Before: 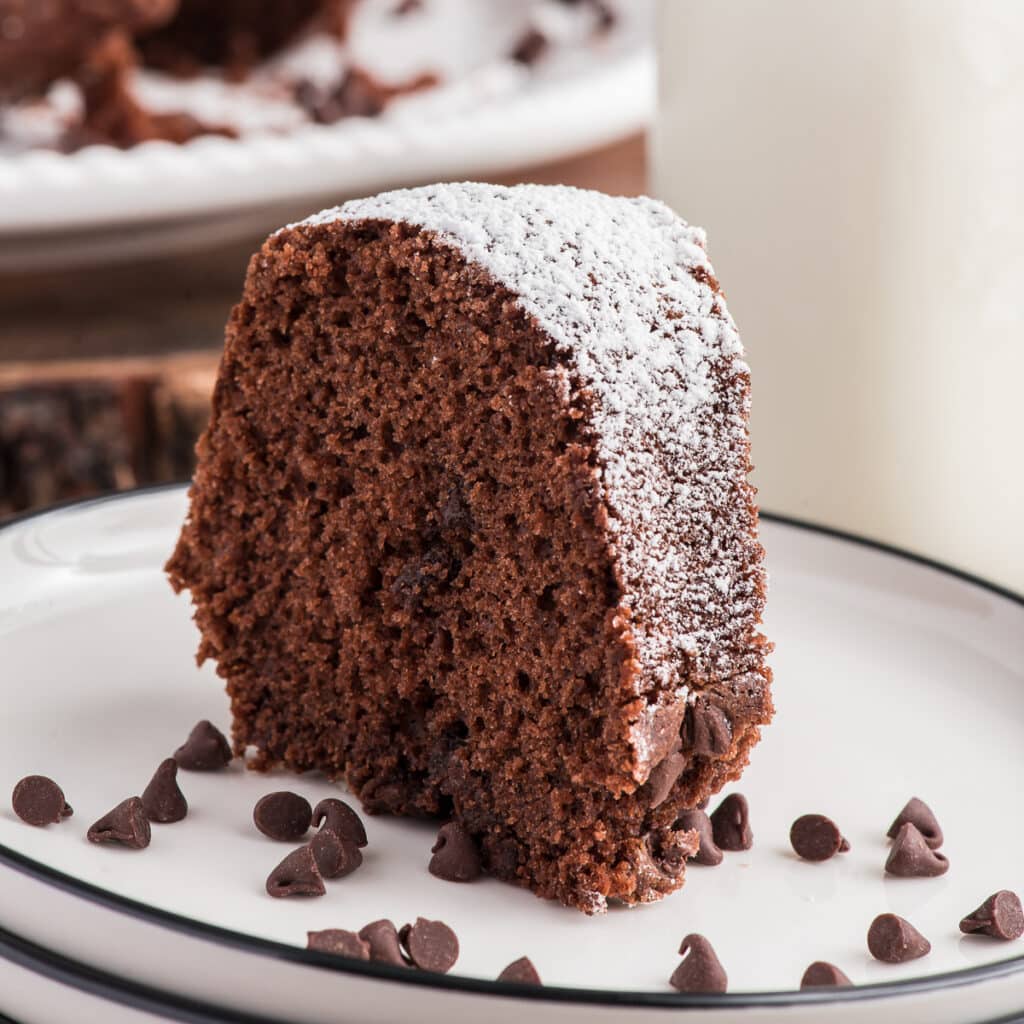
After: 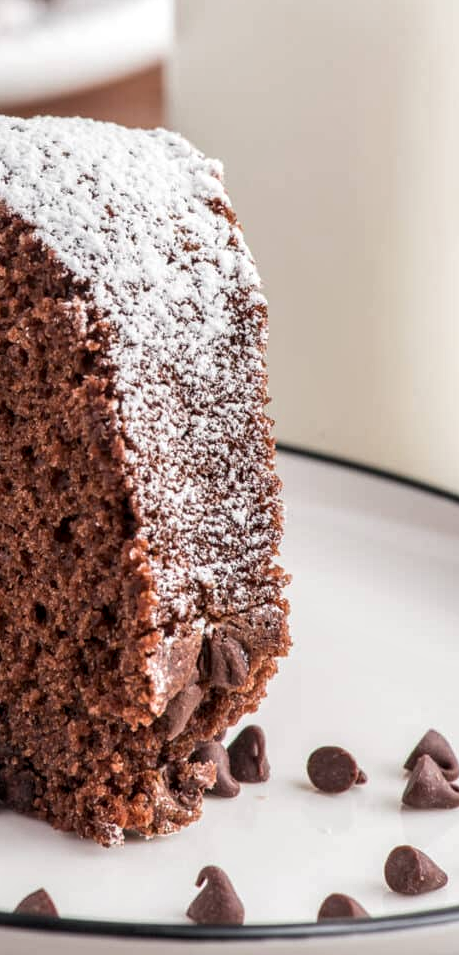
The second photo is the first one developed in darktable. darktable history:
crop: left 47.175%, top 6.72%, right 7.986%
local contrast: detail 130%
tone equalizer: -8 EV -0.553 EV, mask exposure compensation -0.493 EV
